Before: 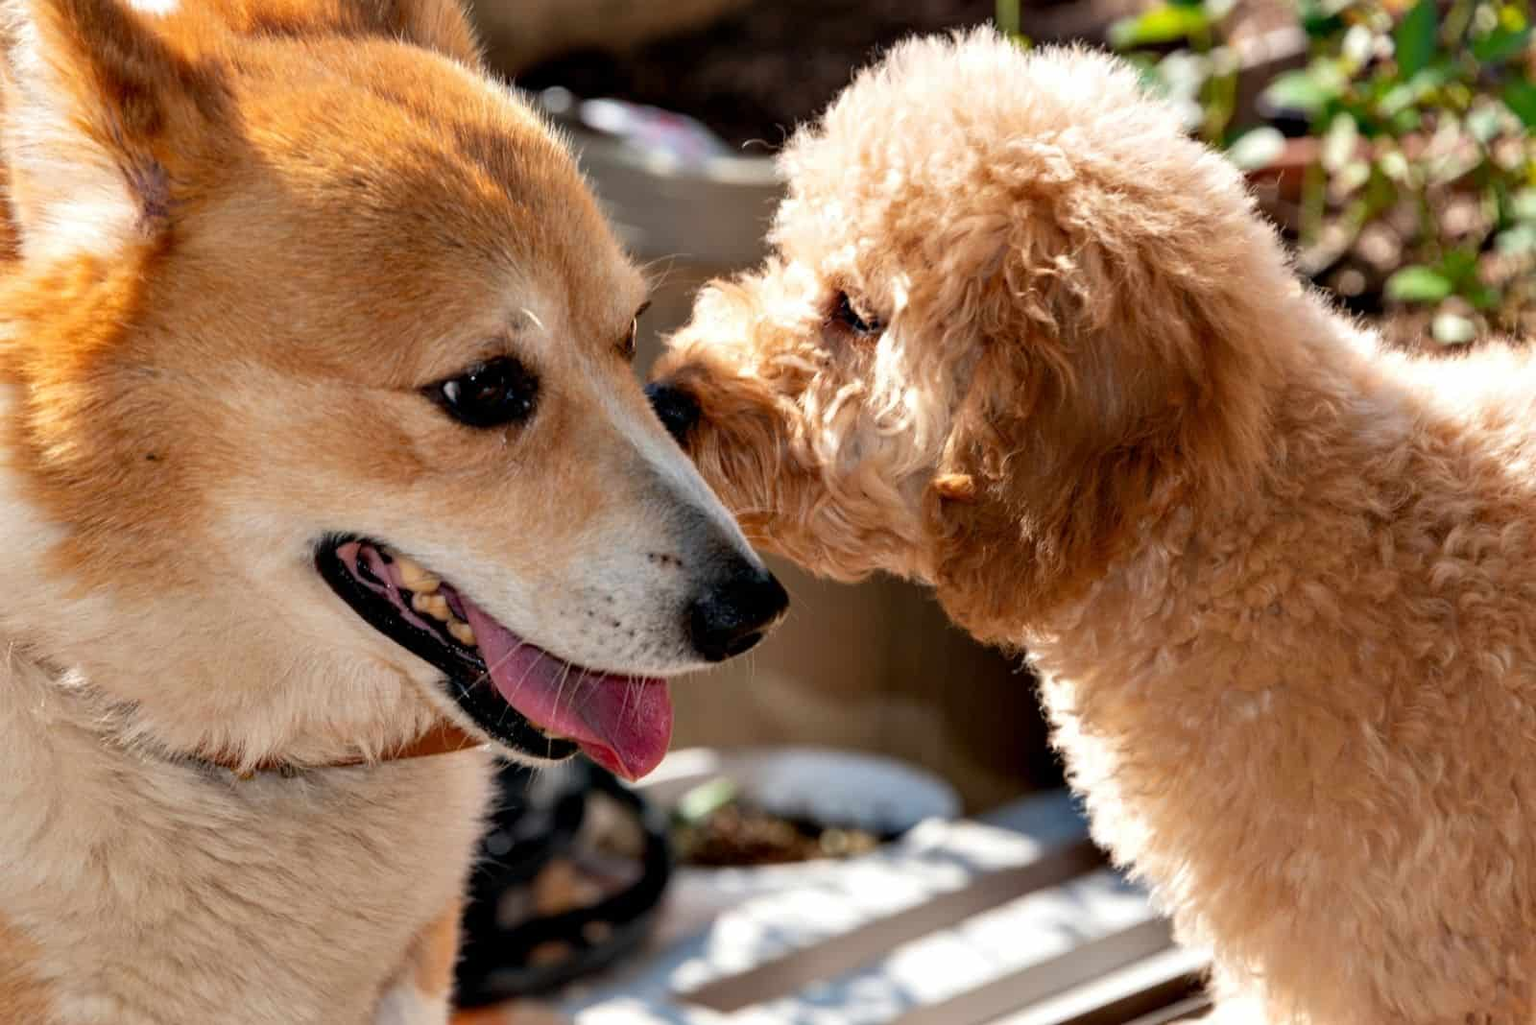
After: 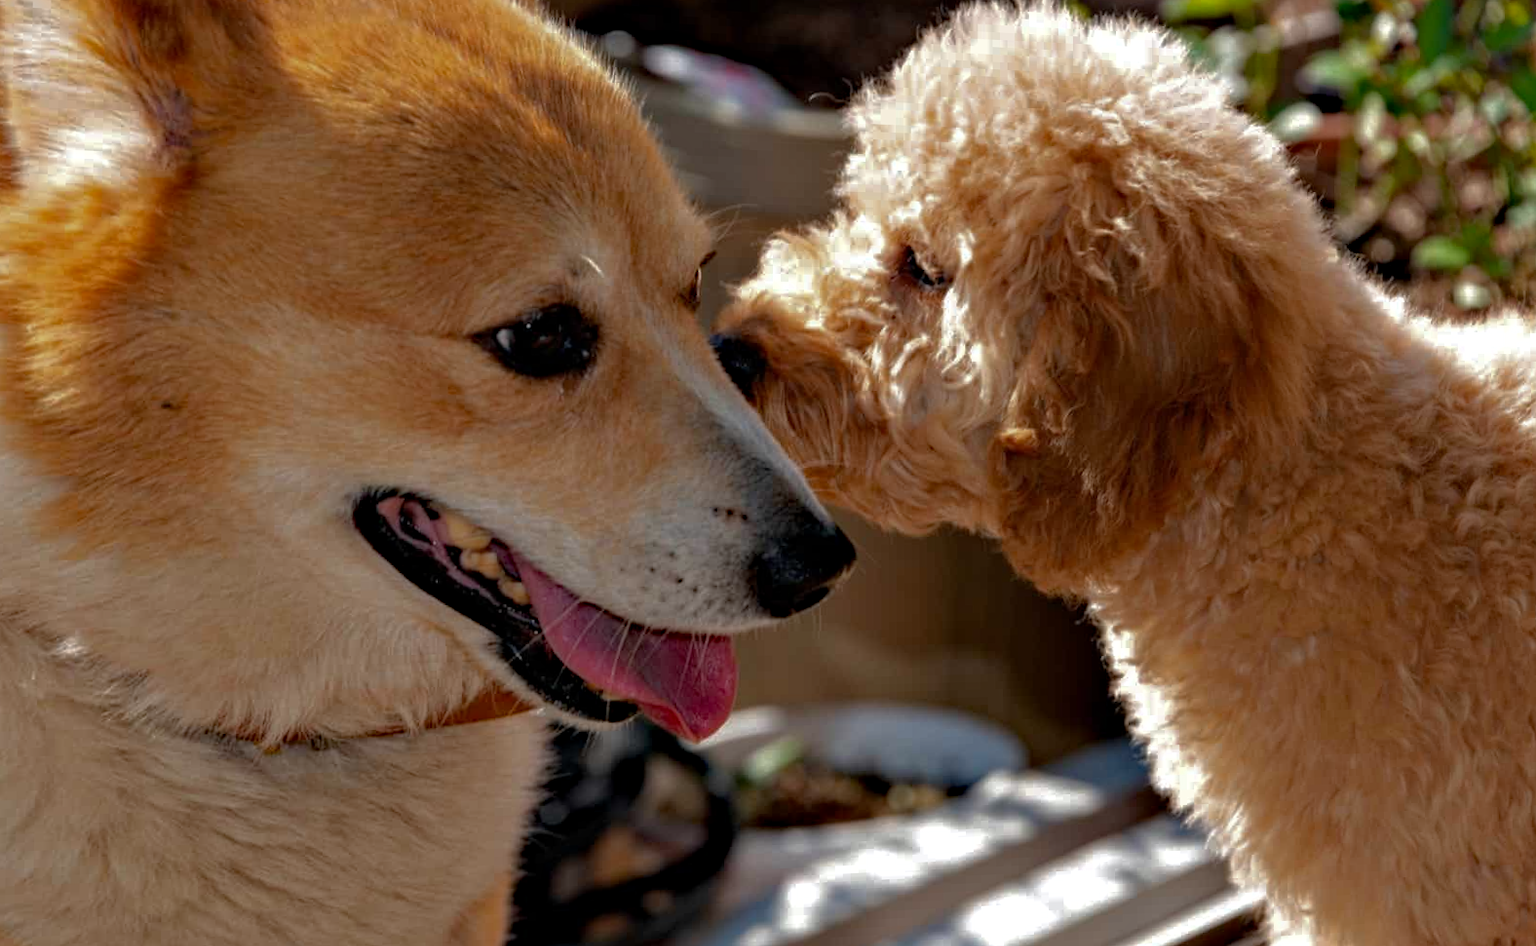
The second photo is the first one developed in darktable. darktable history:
haze removal: strength 0.29, distance 0.25, compatibility mode true, adaptive false
base curve: curves: ch0 [(0, 0) (0.826, 0.587) (1, 1)]
rotate and perspective: rotation -0.013°, lens shift (vertical) -0.027, lens shift (horizontal) 0.178, crop left 0.016, crop right 0.989, crop top 0.082, crop bottom 0.918
